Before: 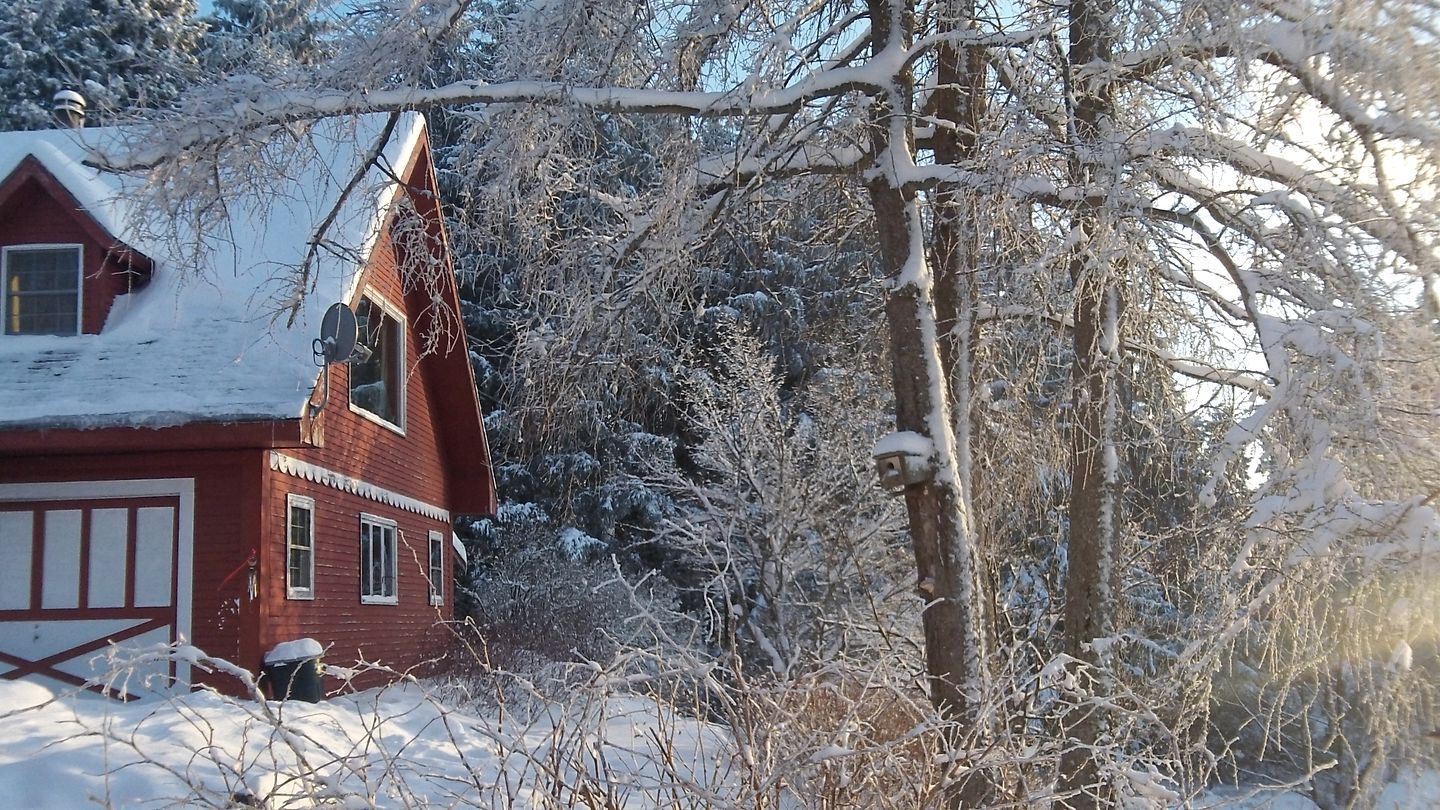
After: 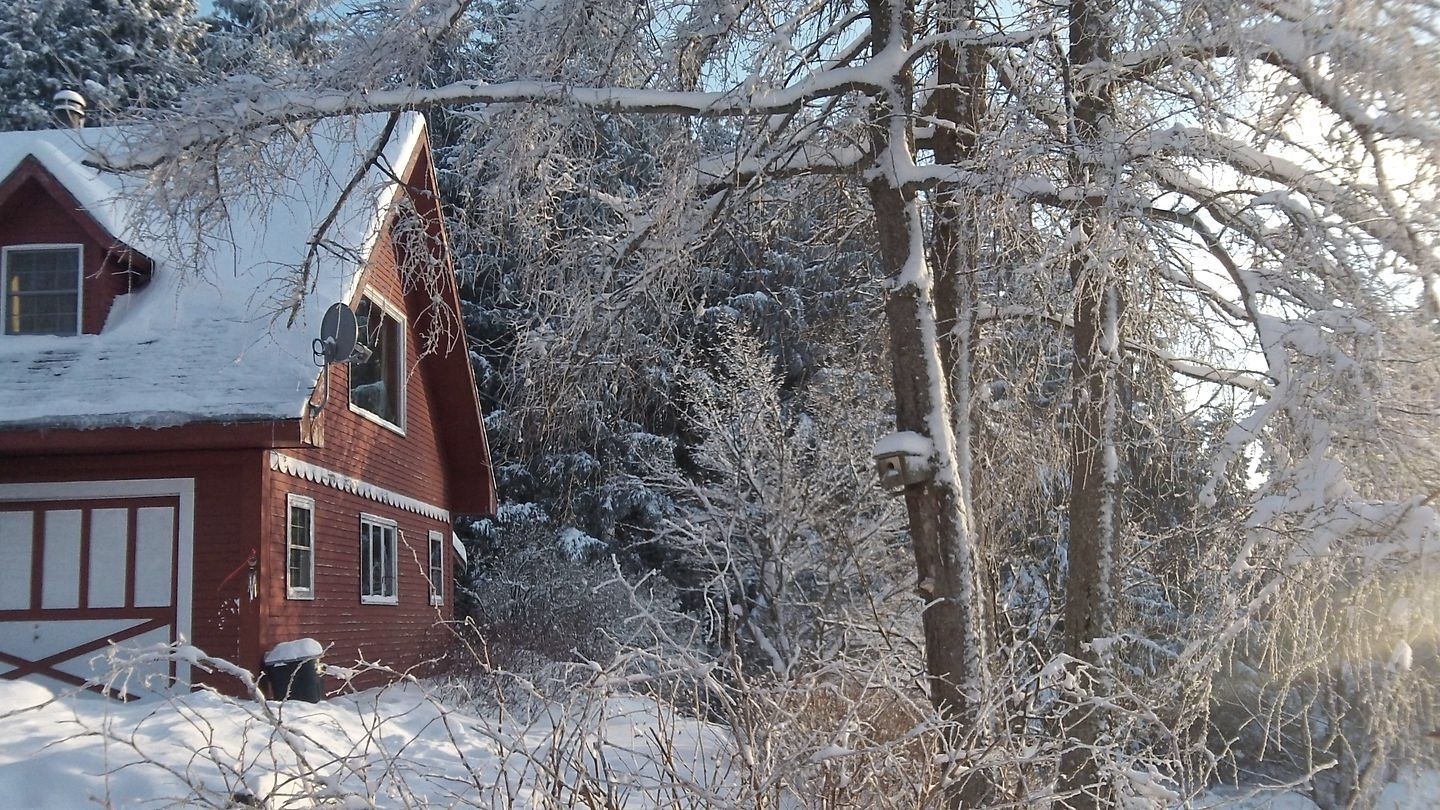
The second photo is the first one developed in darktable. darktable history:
color correction: highlights b* 0.063, saturation 0.779
